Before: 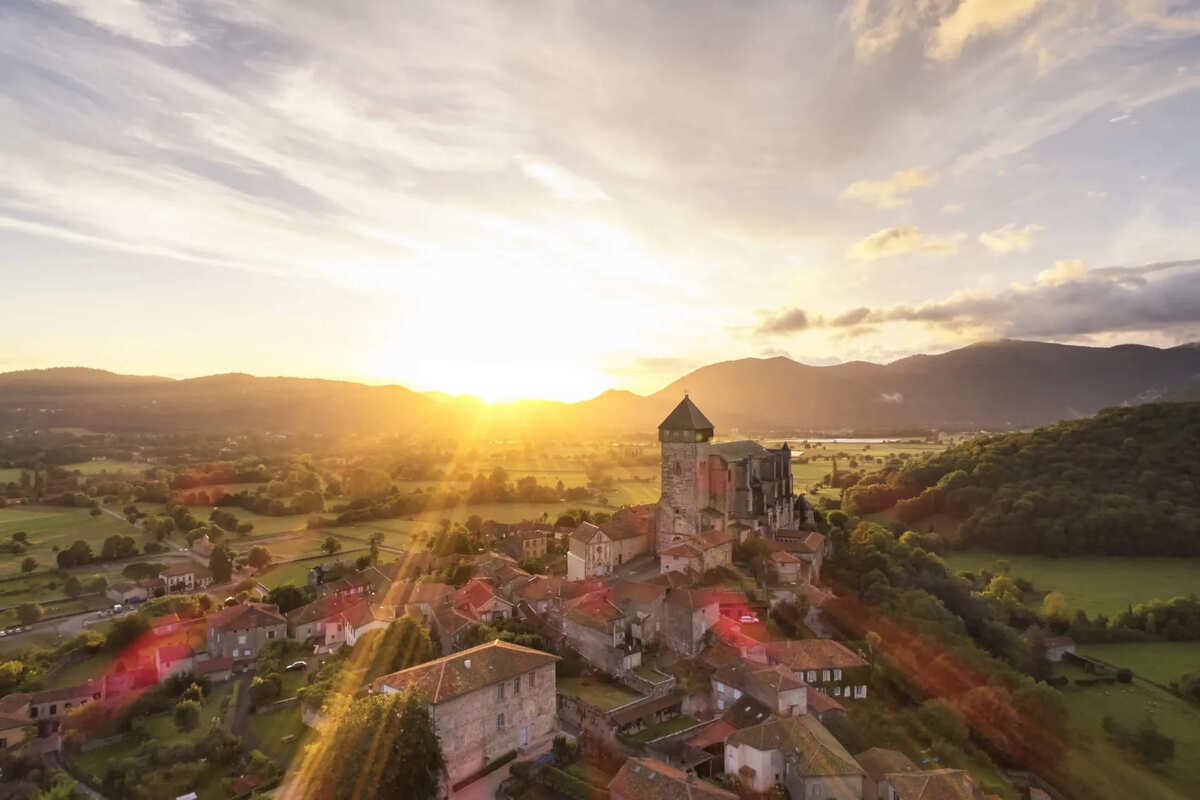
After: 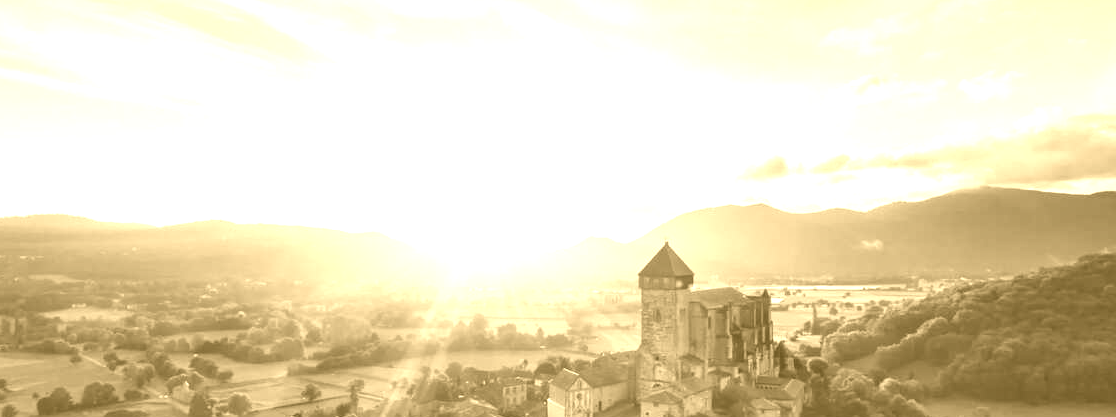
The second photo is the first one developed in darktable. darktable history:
crop: left 1.744%, top 19.225%, right 5.069%, bottom 28.357%
colorize: hue 36°, source mix 100%
local contrast: mode bilateral grid, contrast 20, coarseness 50, detail 130%, midtone range 0.2
